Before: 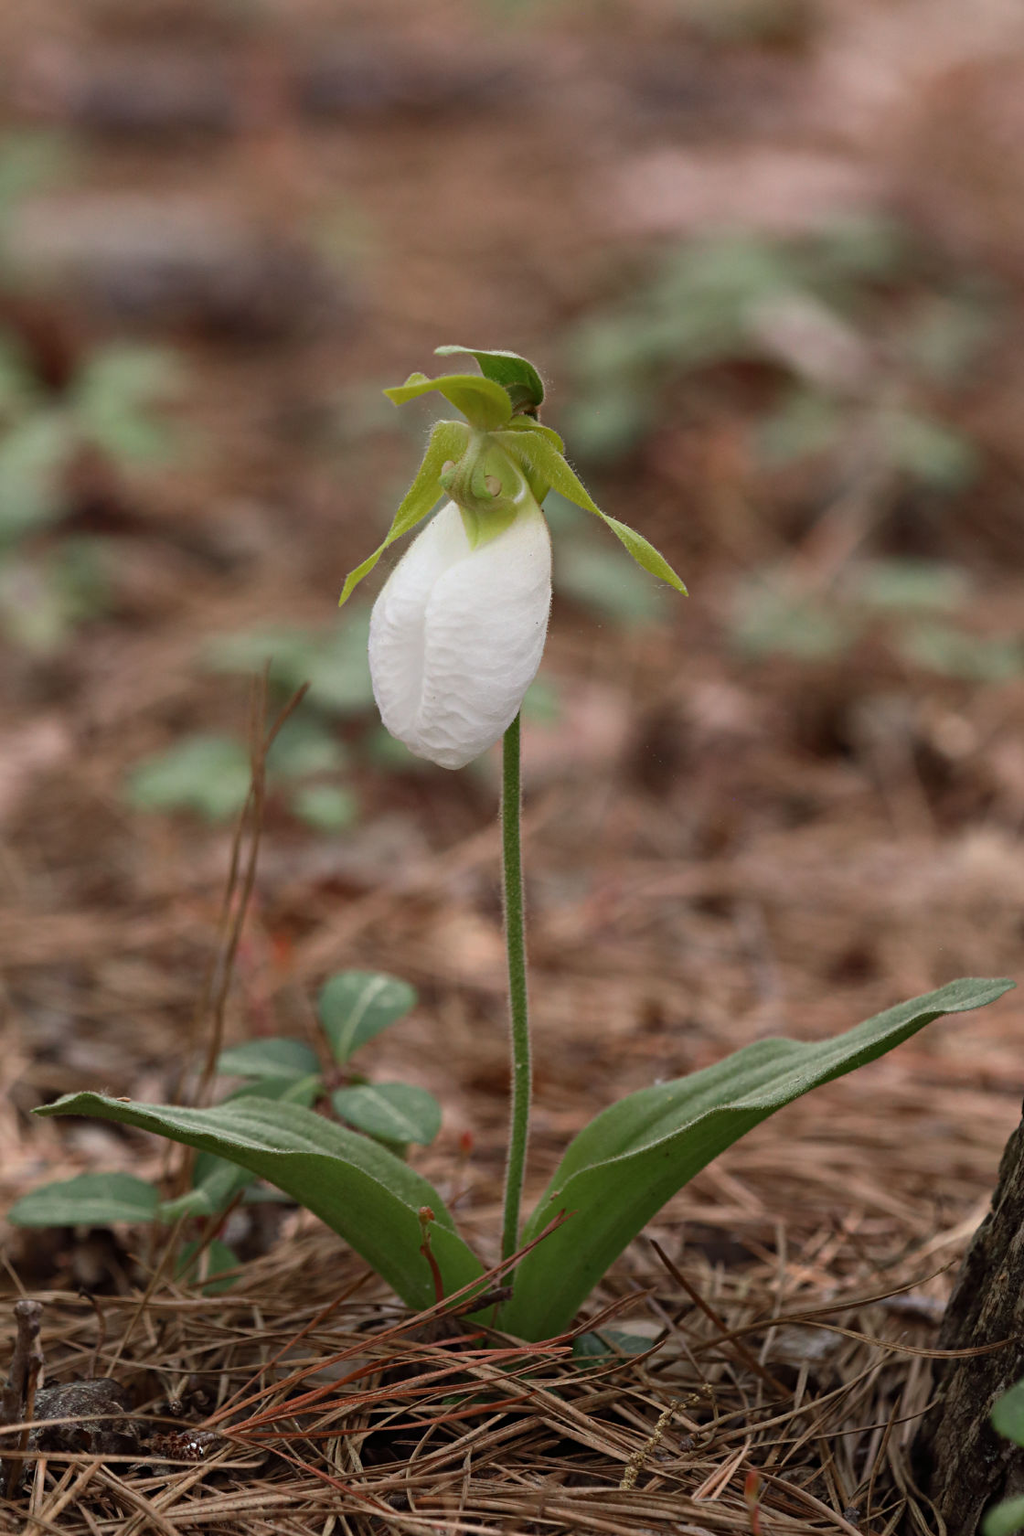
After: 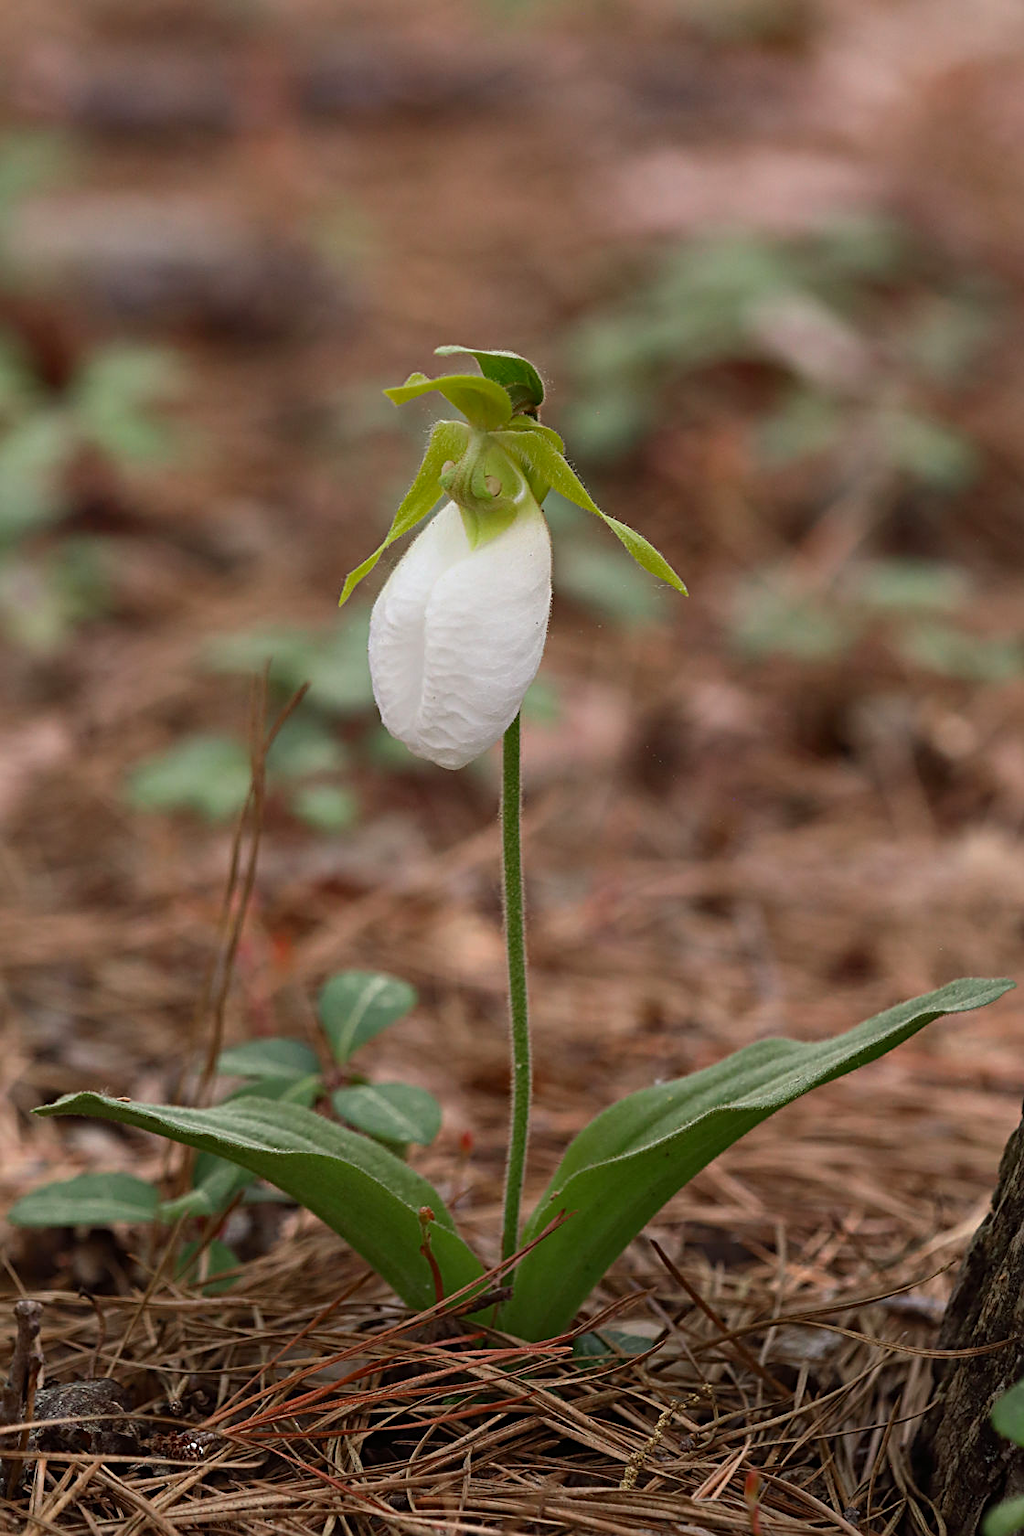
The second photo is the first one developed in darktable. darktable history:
sharpen: amount 0.49
contrast brightness saturation: contrast 0.038, saturation 0.16
